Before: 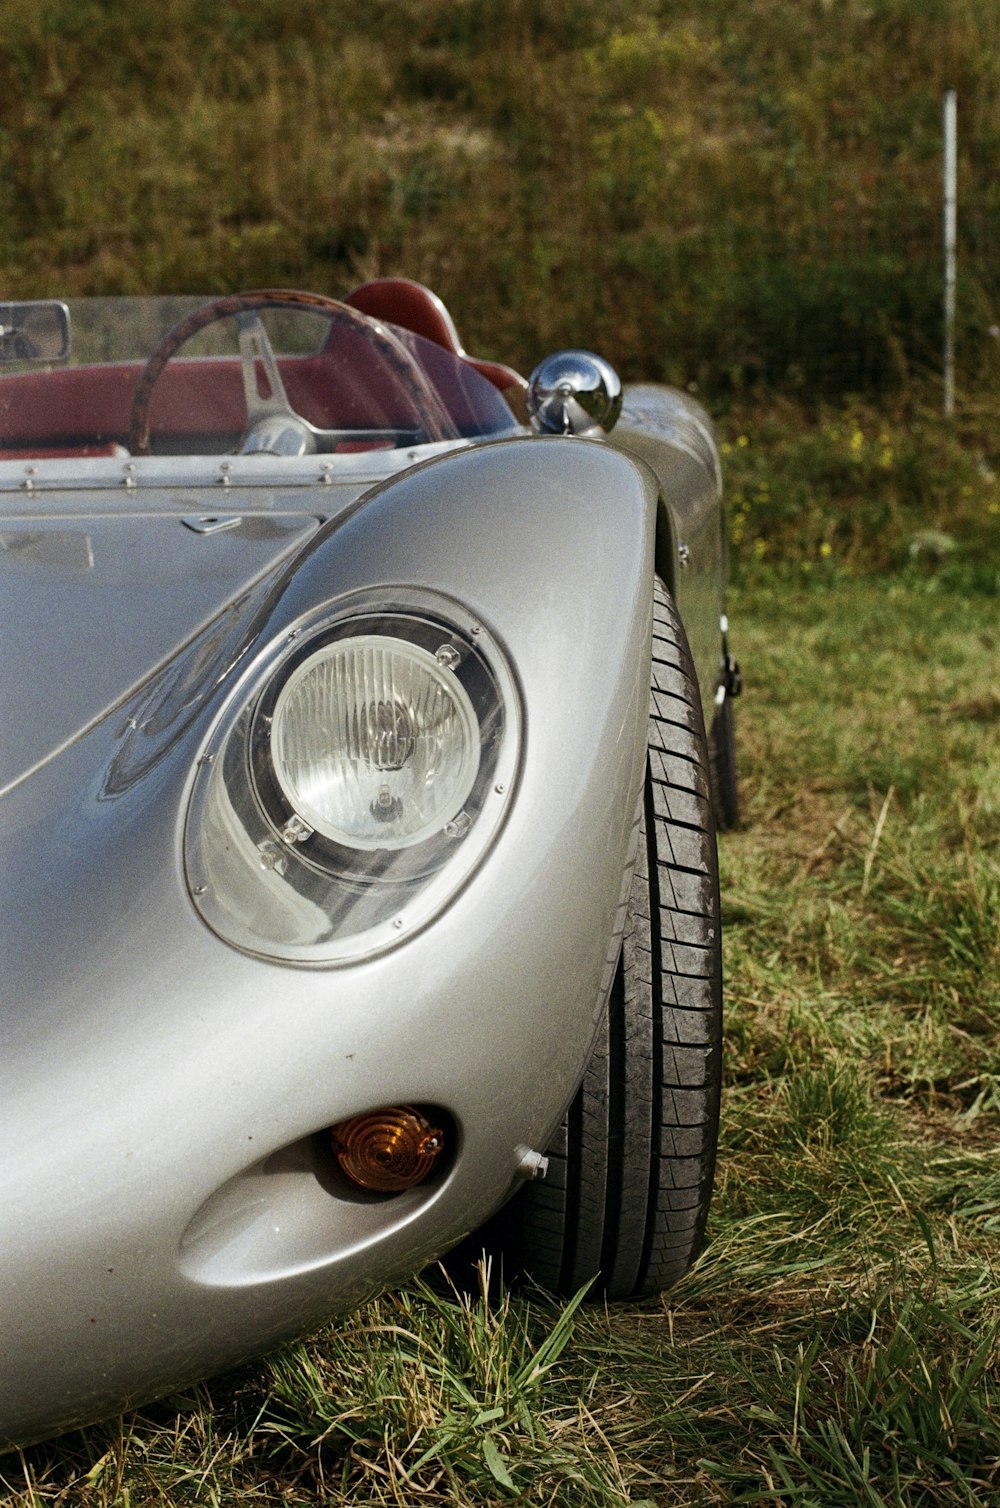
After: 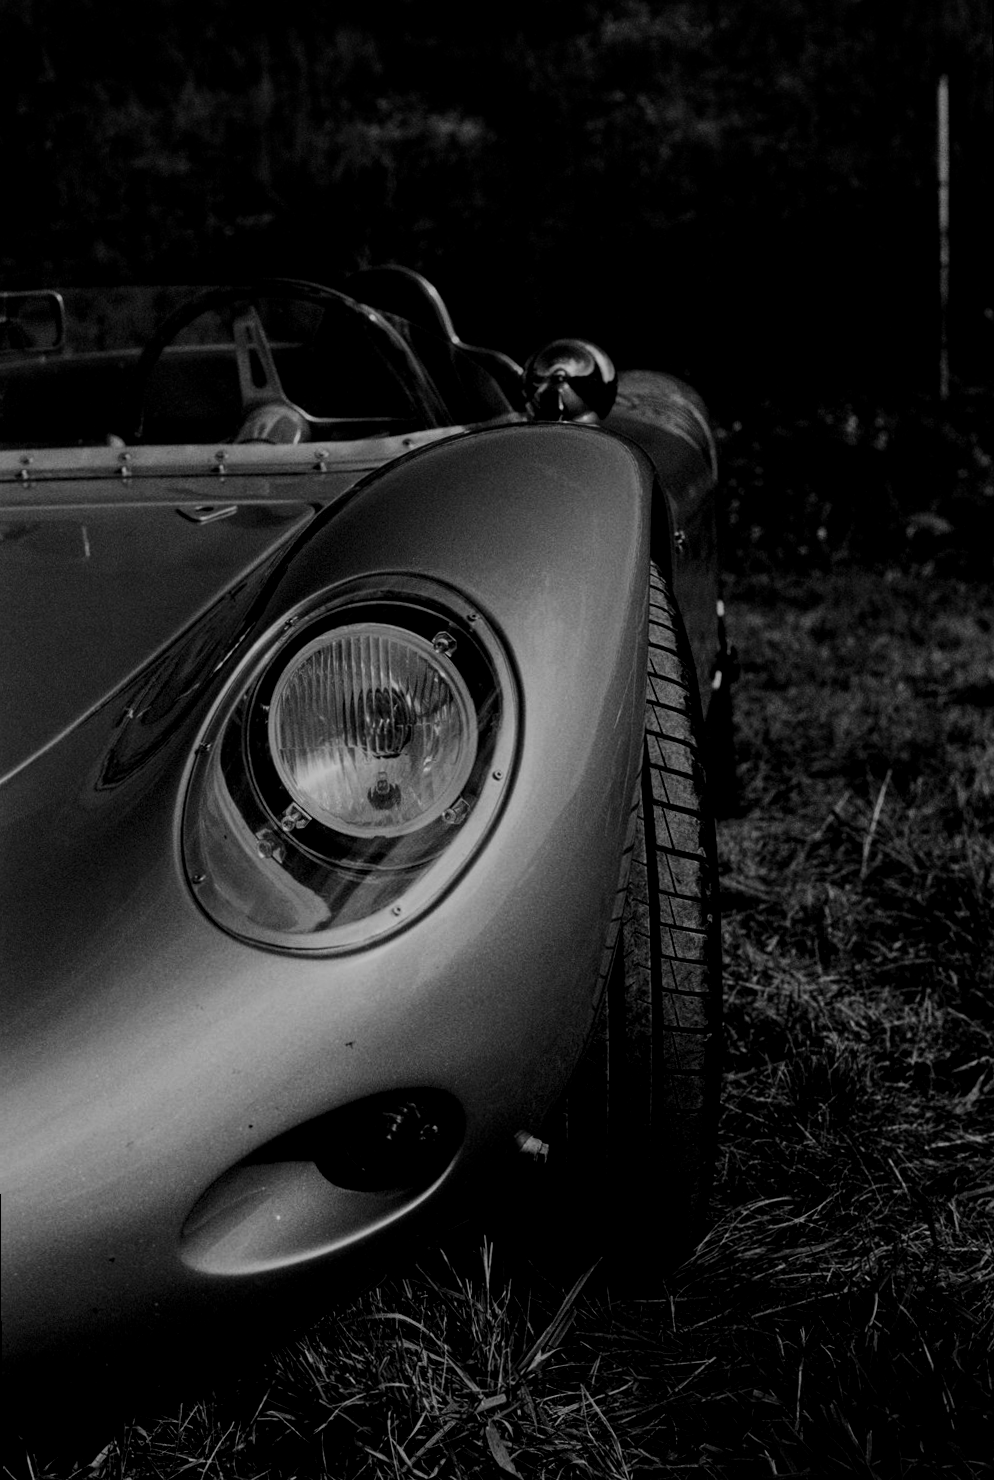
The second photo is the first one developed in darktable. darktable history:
rotate and perspective: rotation -0.45°, automatic cropping original format, crop left 0.008, crop right 0.992, crop top 0.012, crop bottom 0.988
local contrast: detail 130%
contrast brightness saturation: contrast 0.02, brightness -1, saturation -1
filmic rgb: black relative exposure -5 EV, hardness 2.88, contrast 1.2, highlights saturation mix -30%
